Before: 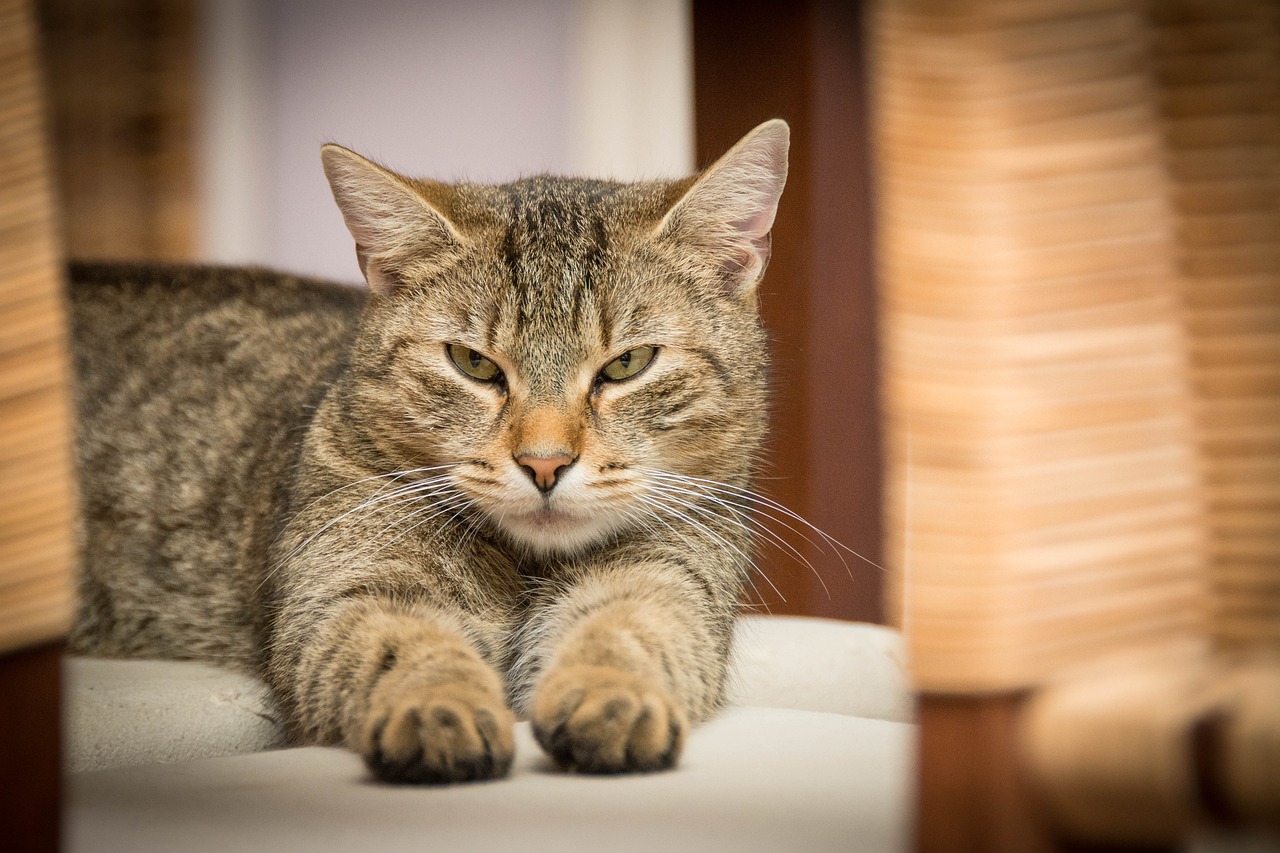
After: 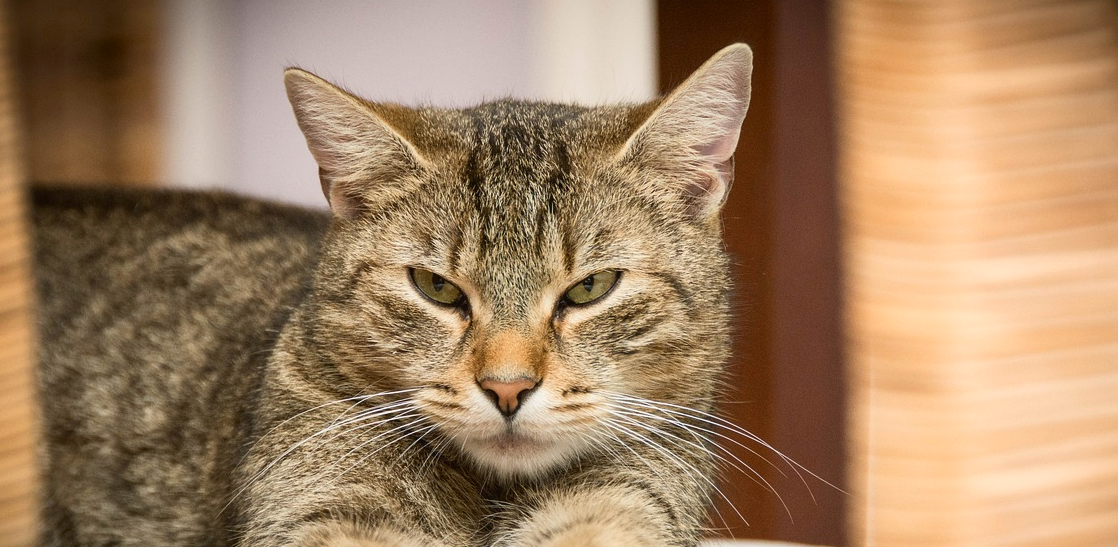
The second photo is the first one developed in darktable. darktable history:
tone equalizer: mask exposure compensation -0.499 EV
tone curve: curves: ch0 [(0, 0) (0.003, 0.038) (0.011, 0.035) (0.025, 0.03) (0.044, 0.044) (0.069, 0.062) (0.1, 0.087) (0.136, 0.114) (0.177, 0.15) (0.224, 0.193) (0.277, 0.242) (0.335, 0.299) (0.399, 0.361) (0.468, 0.437) (0.543, 0.521) (0.623, 0.614) (0.709, 0.717) (0.801, 0.817) (0.898, 0.913) (1, 1)], color space Lab, independent channels, preserve colors none
crop: left 2.936%, top 8.947%, right 9.658%, bottom 26.919%
